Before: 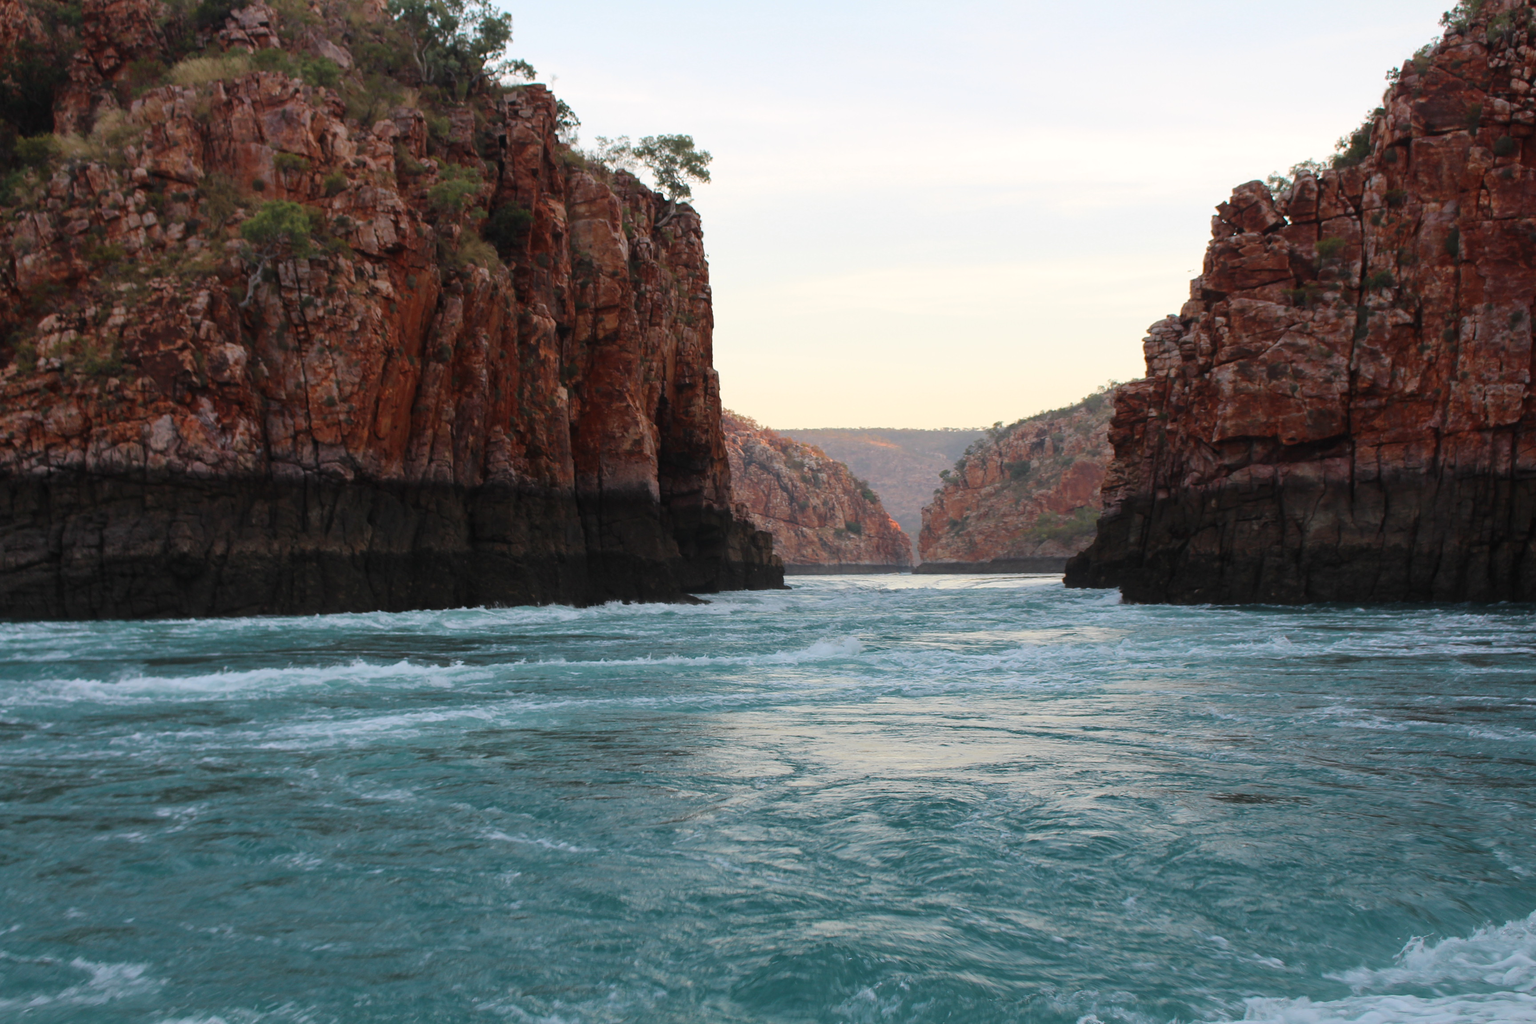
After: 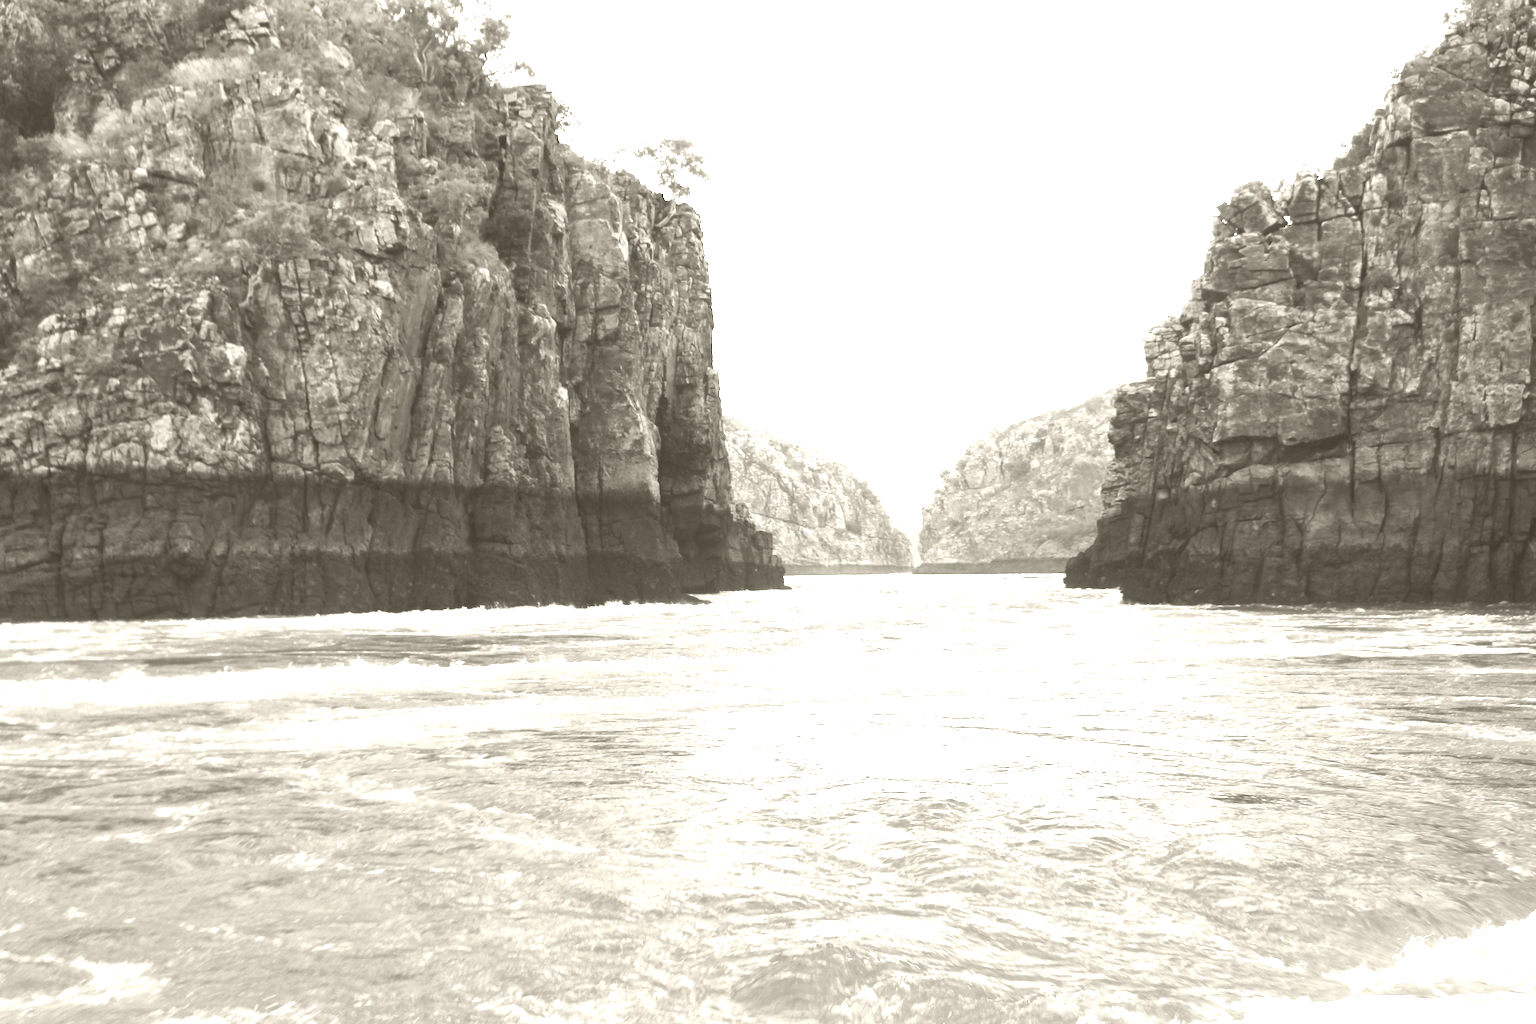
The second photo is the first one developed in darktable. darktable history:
colorize: hue 41.44°, saturation 22%, source mix 60%, lightness 10.61%
exposure: black level correction 0, exposure 4 EV, compensate exposure bias true, compensate highlight preservation false
white balance: emerald 1
